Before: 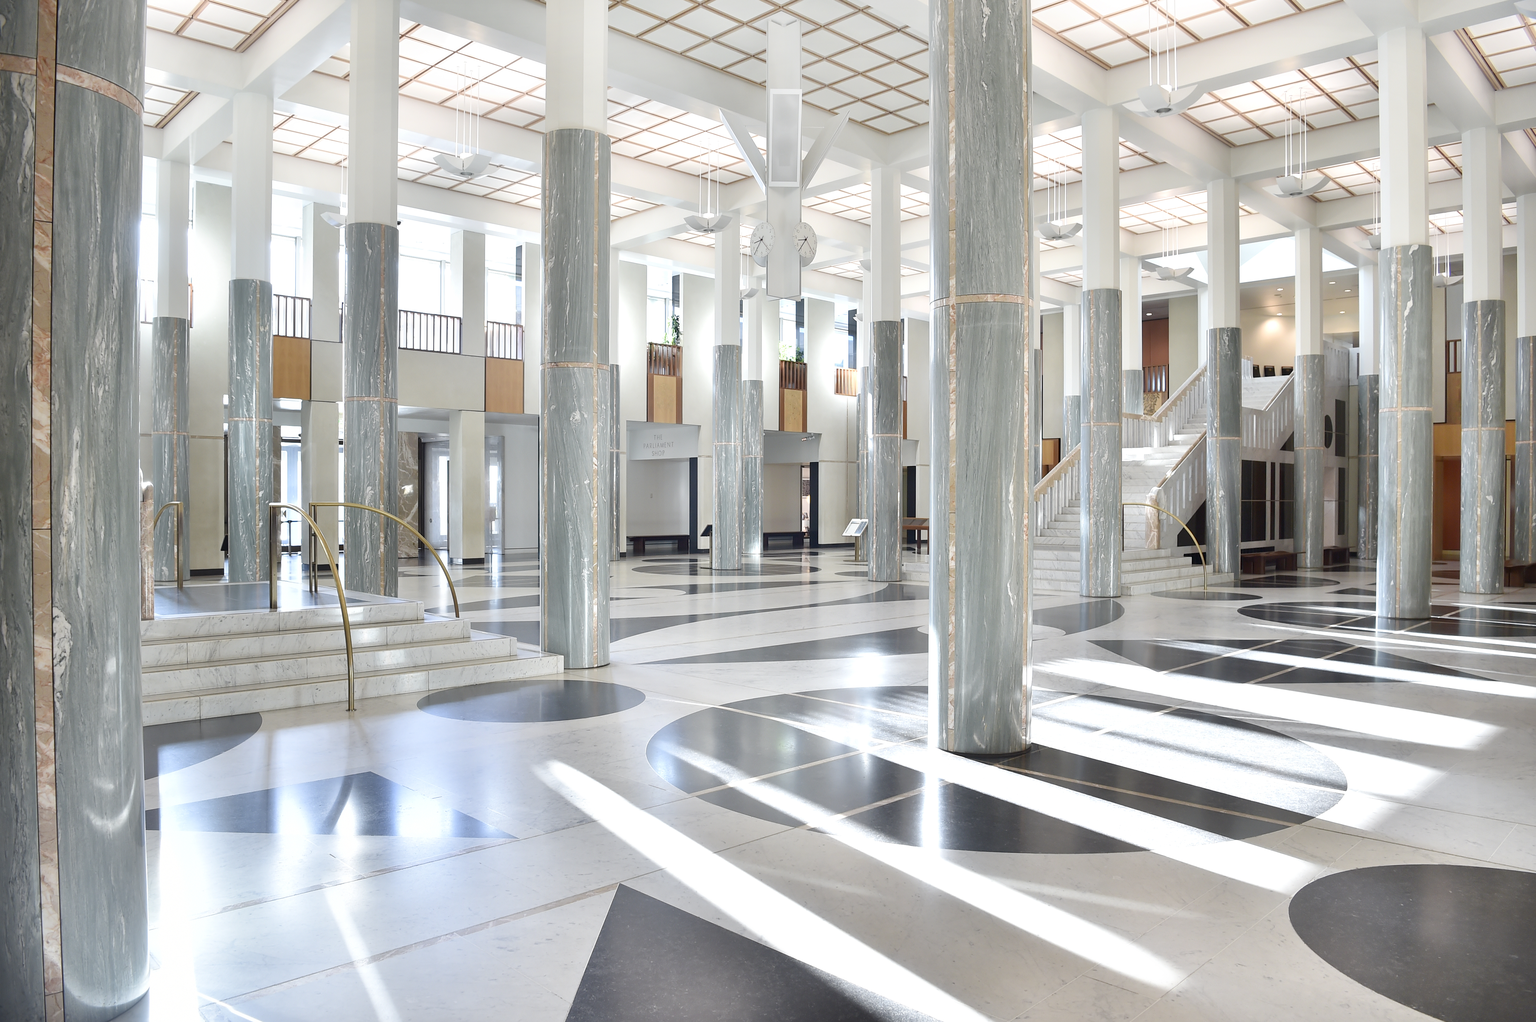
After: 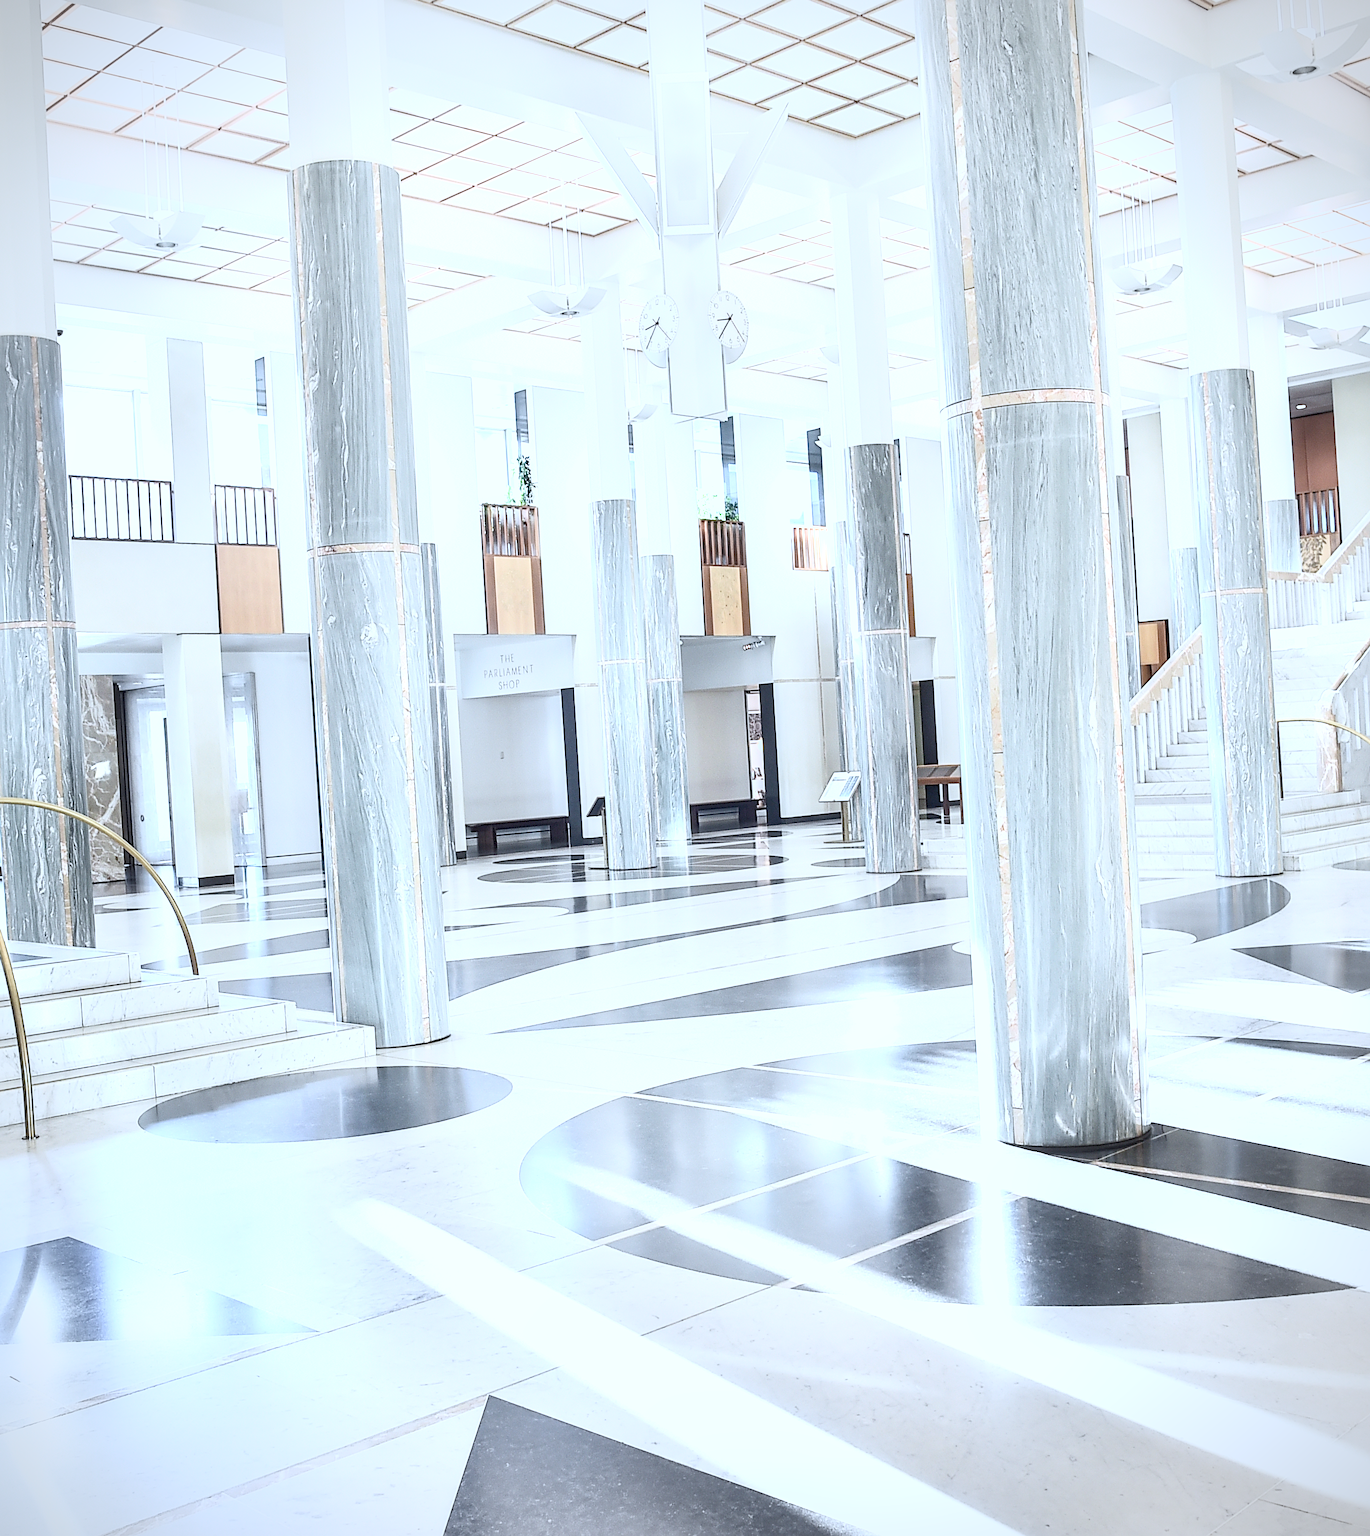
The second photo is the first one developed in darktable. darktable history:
crop: left 21.496%, right 22.254%
local contrast: highlights 61%, detail 143%, midtone range 0.428
sharpen: radius 3.119
rotate and perspective: rotation -3.52°, crop left 0.036, crop right 0.964, crop top 0.081, crop bottom 0.919
vignetting: fall-off start 91.19%
contrast brightness saturation: contrast 0.43, brightness 0.56, saturation -0.19
white balance: red 0.926, green 1.003, blue 1.133
